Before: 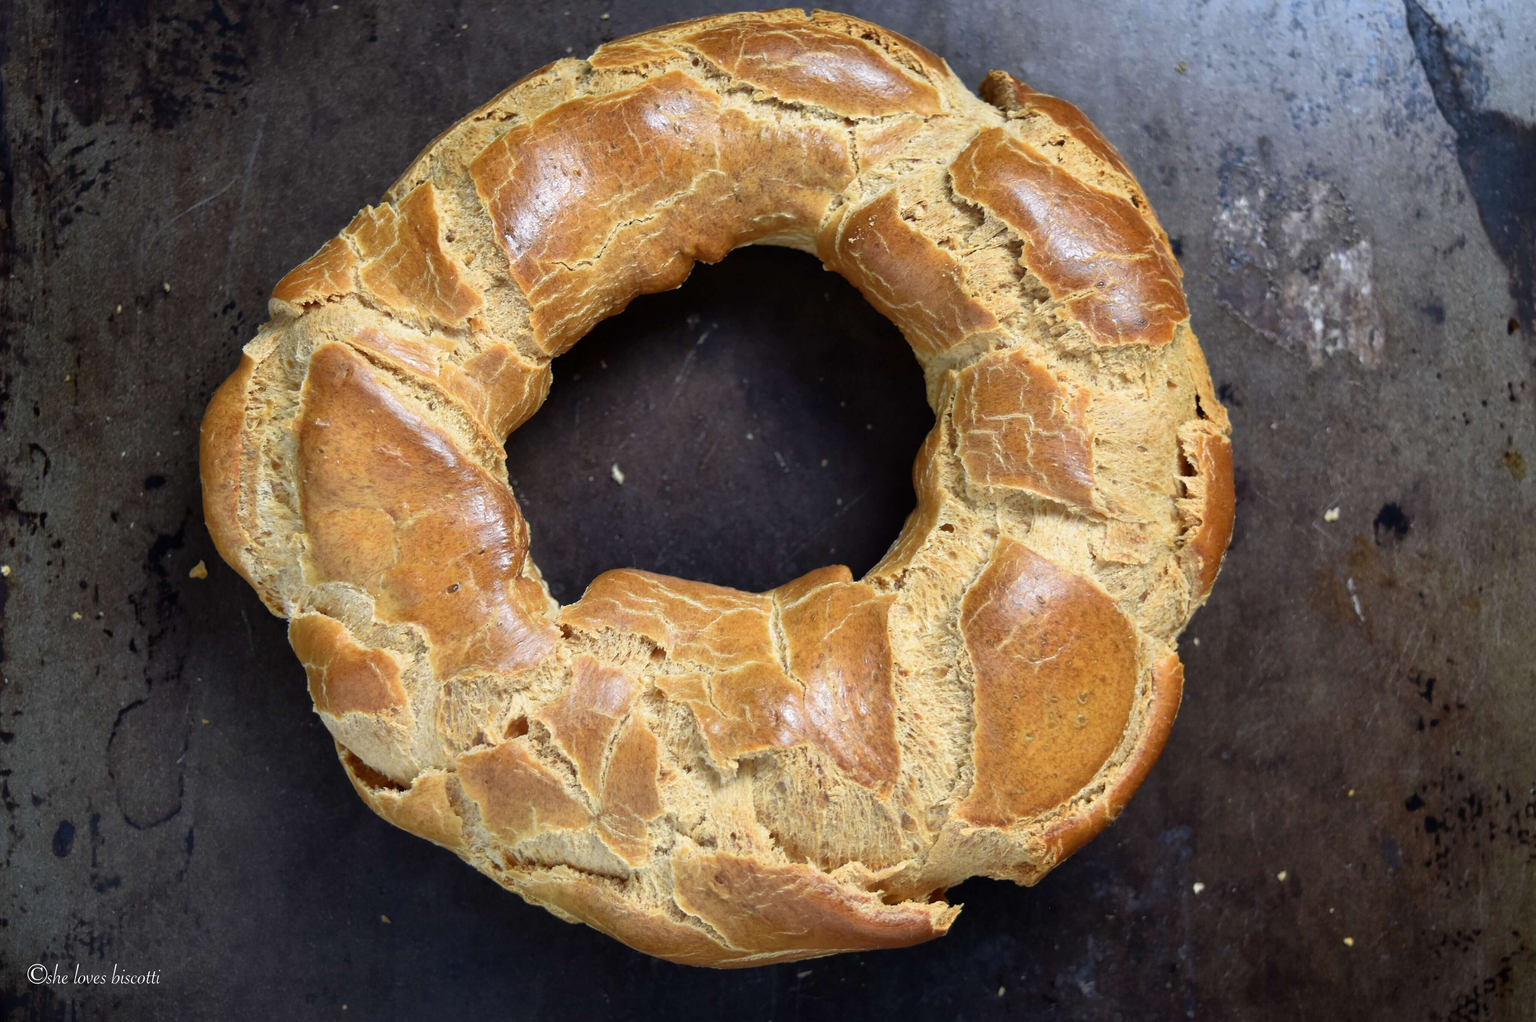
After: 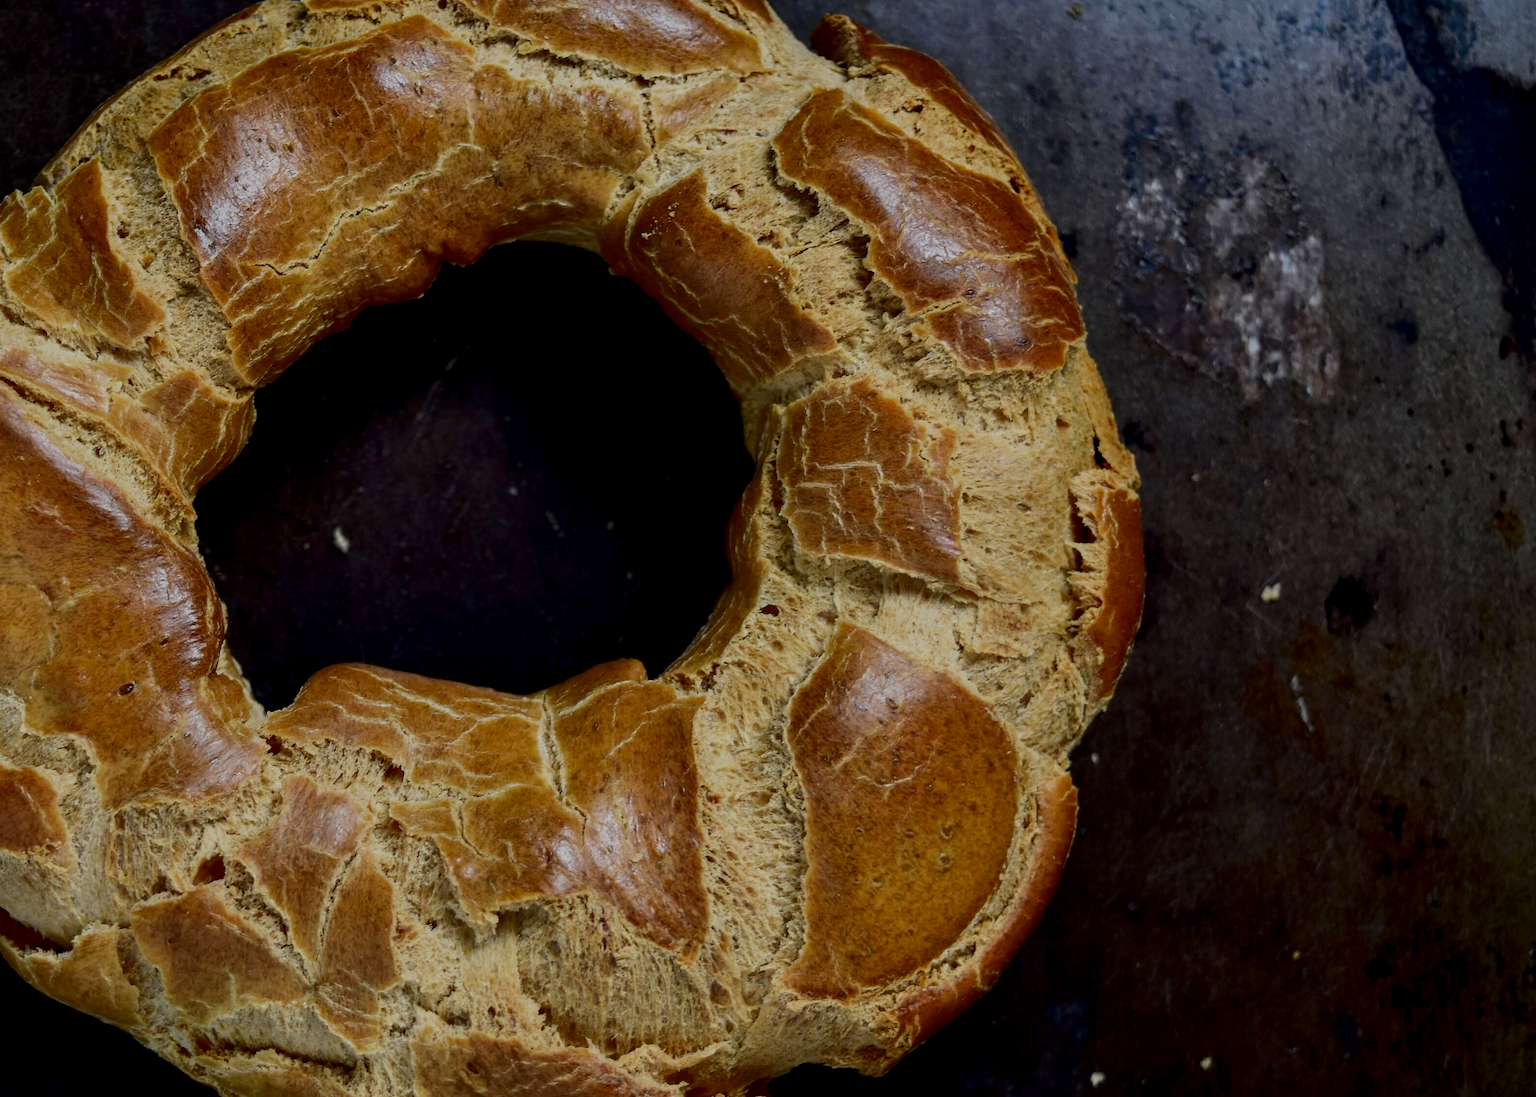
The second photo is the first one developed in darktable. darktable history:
crop: left 23.178%, top 5.843%, bottom 11.691%
filmic rgb: black relative exposure -7.65 EV, white relative exposure 4.56 EV, hardness 3.61, color science v6 (2022)
contrast brightness saturation: brightness -0.507
local contrast: on, module defaults
